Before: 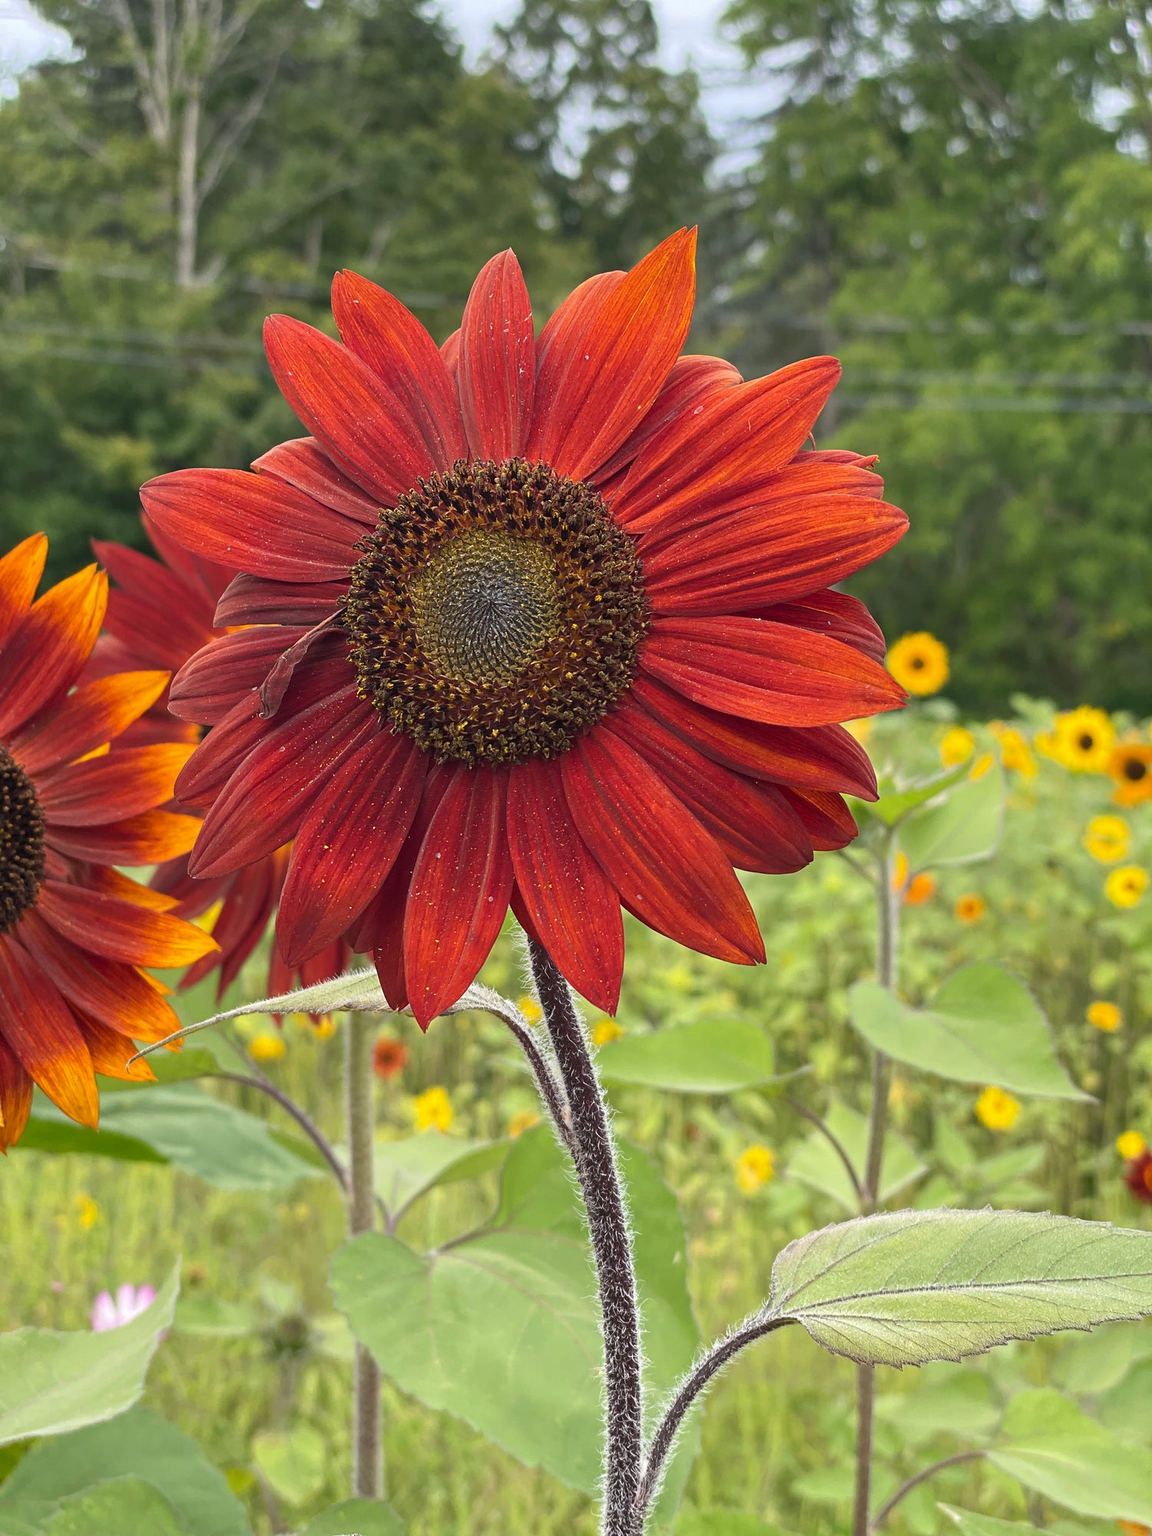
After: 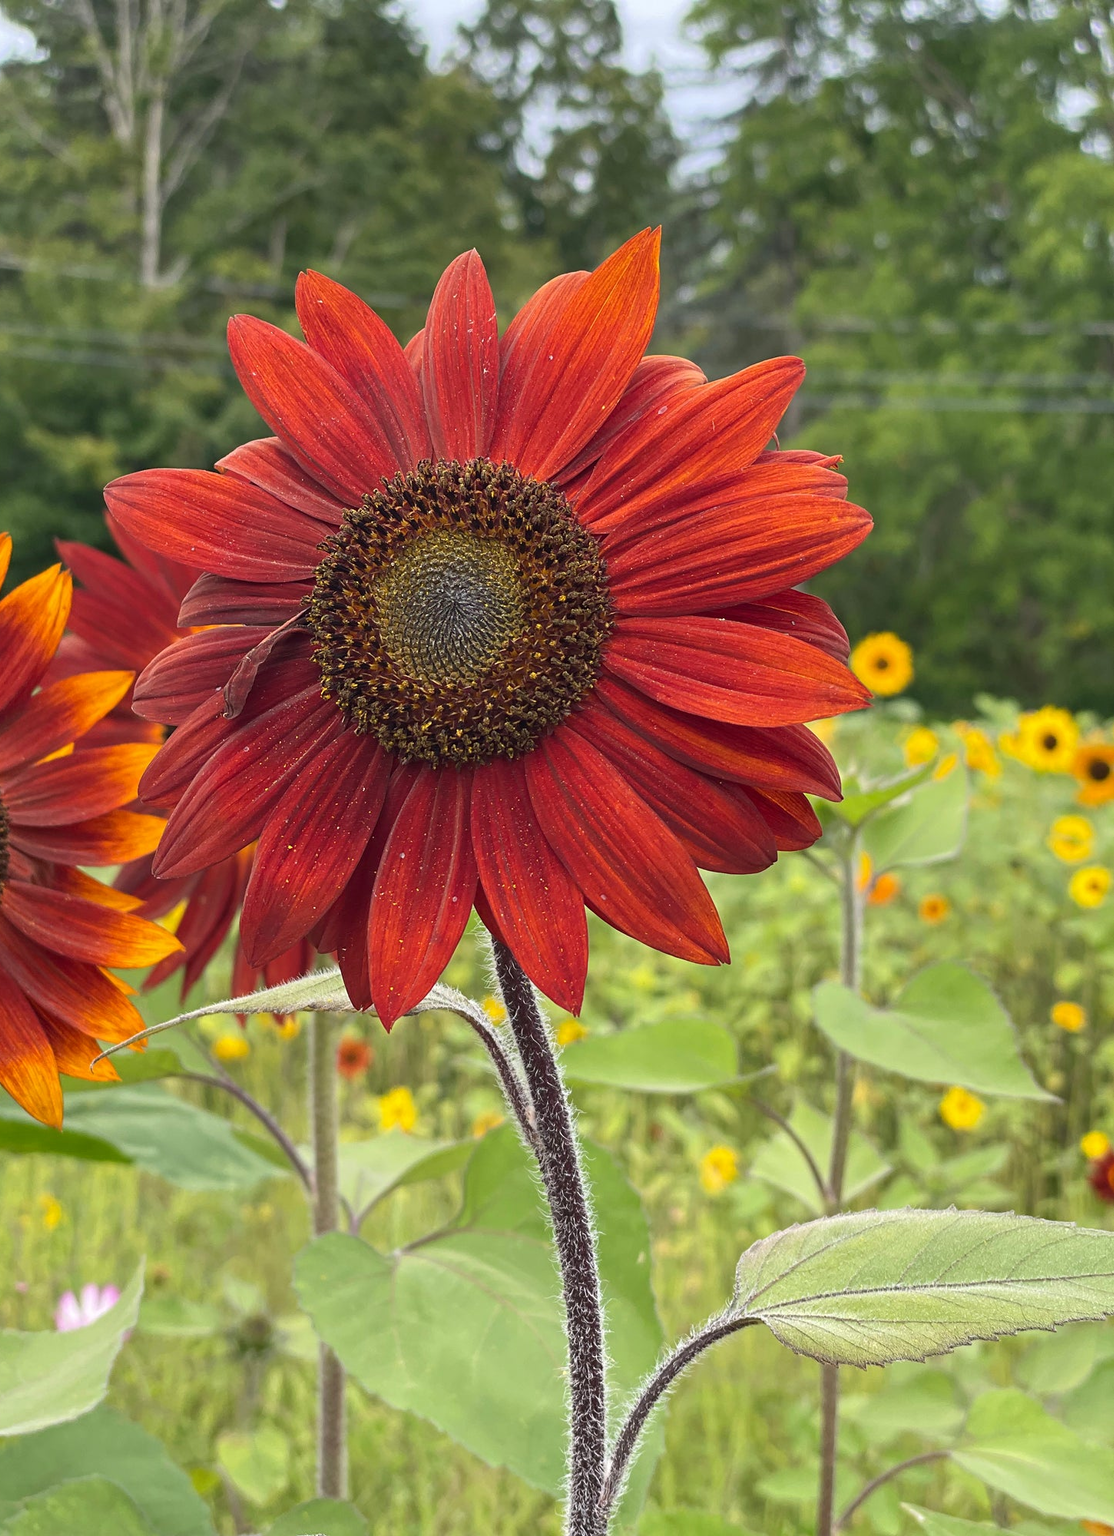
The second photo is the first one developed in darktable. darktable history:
crop and rotate: left 3.238%
